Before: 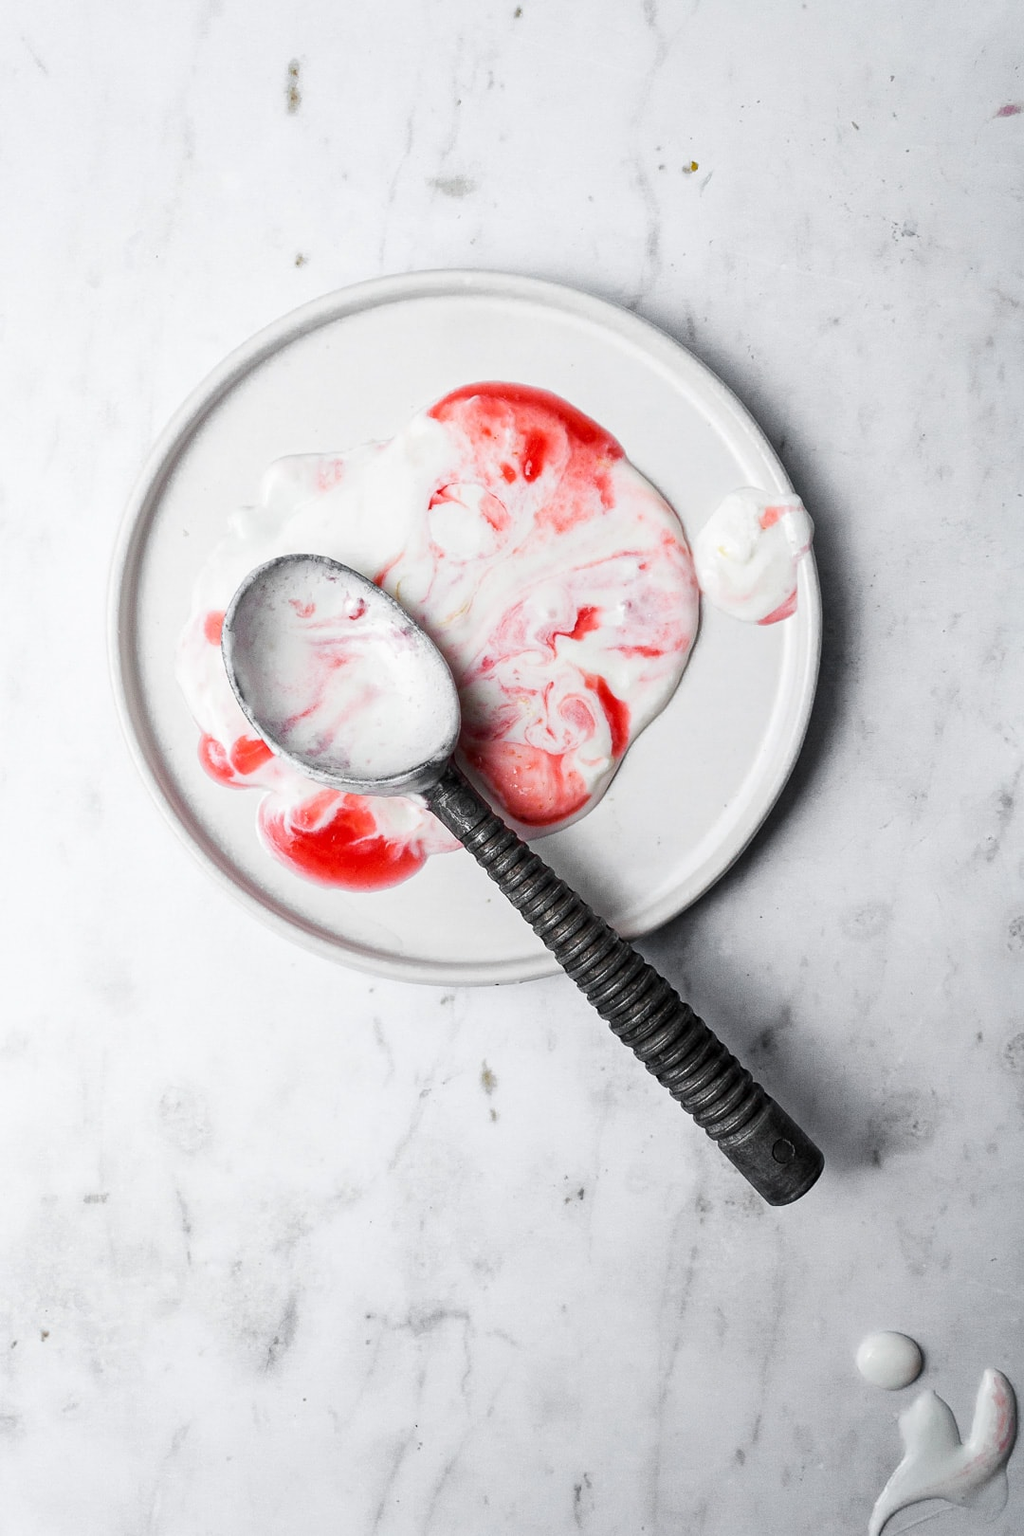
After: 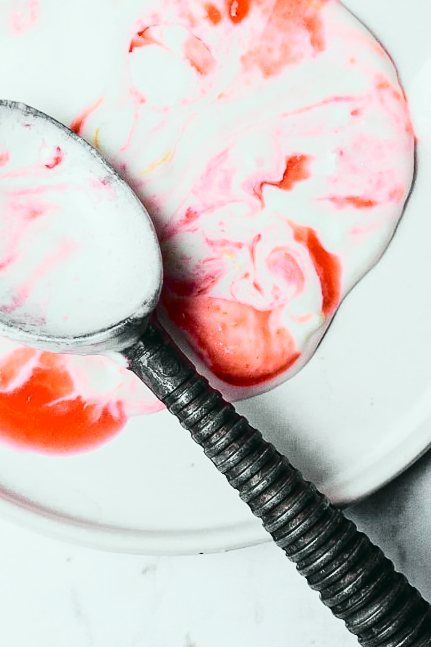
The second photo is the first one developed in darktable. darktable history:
tone curve: curves: ch0 [(0, 0.036) (0.037, 0.042) (0.184, 0.146) (0.438, 0.521) (0.54, 0.668) (0.698, 0.835) (0.856, 0.92) (1, 0.98)]; ch1 [(0, 0) (0.393, 0.415) (0.447, 0.448) (0.482, 0.459) (0.509, 0.496) (0.527, 0.525) (0.571, 0.602) (0.619, 0.671) (0.715, 0.729) (1, 1)]; ch2 [(0, 0) (0.369, 0.388) (0.449, 0.454) (0.499, 0.5) (0.521, 0.517) (0.53, 0.544) (0.561, 0.607) (0.674, 0.735) (1, 1)], color space Lab, independent channels, preserve colors none
crop: left 30%, top 30%, right 30%, bottom 30%
